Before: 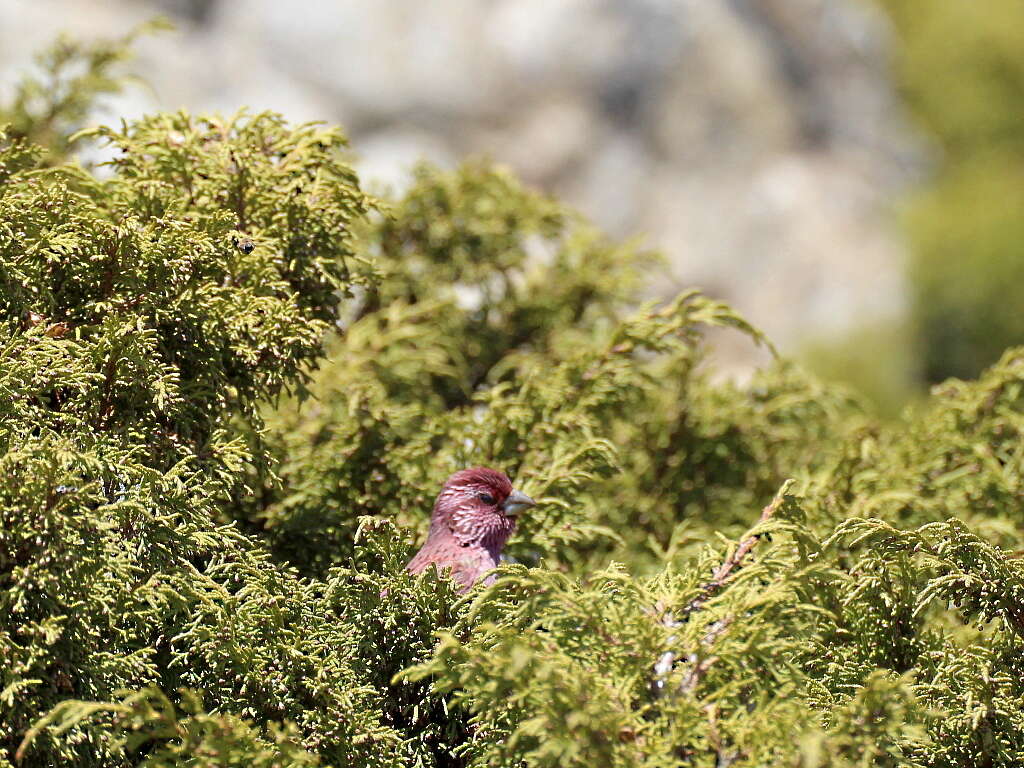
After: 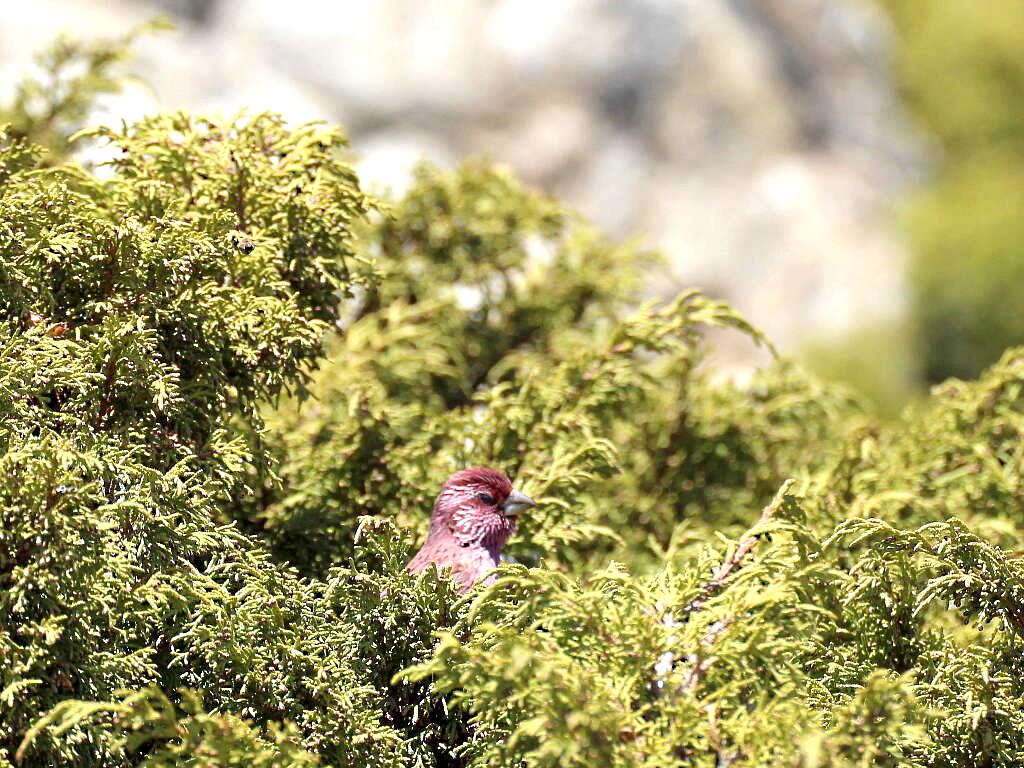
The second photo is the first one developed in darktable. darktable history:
contrast equalizer: octaves 7, y [[0.6 ×6], [0.55 ×6], [0 ×6], [0 ×6], [0 ×6]], mix 0.135
exposure: black level correction 0, exposure 0.5 EV, compensate highlight preservation false
